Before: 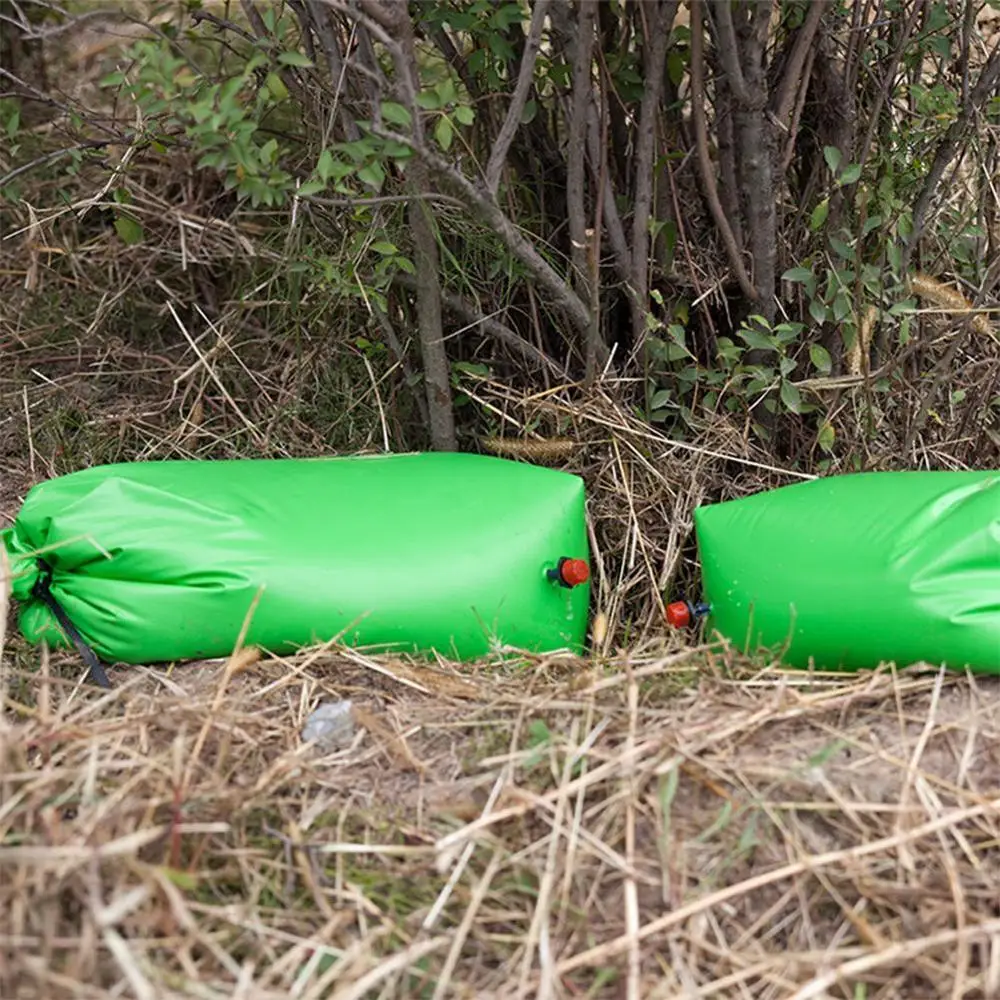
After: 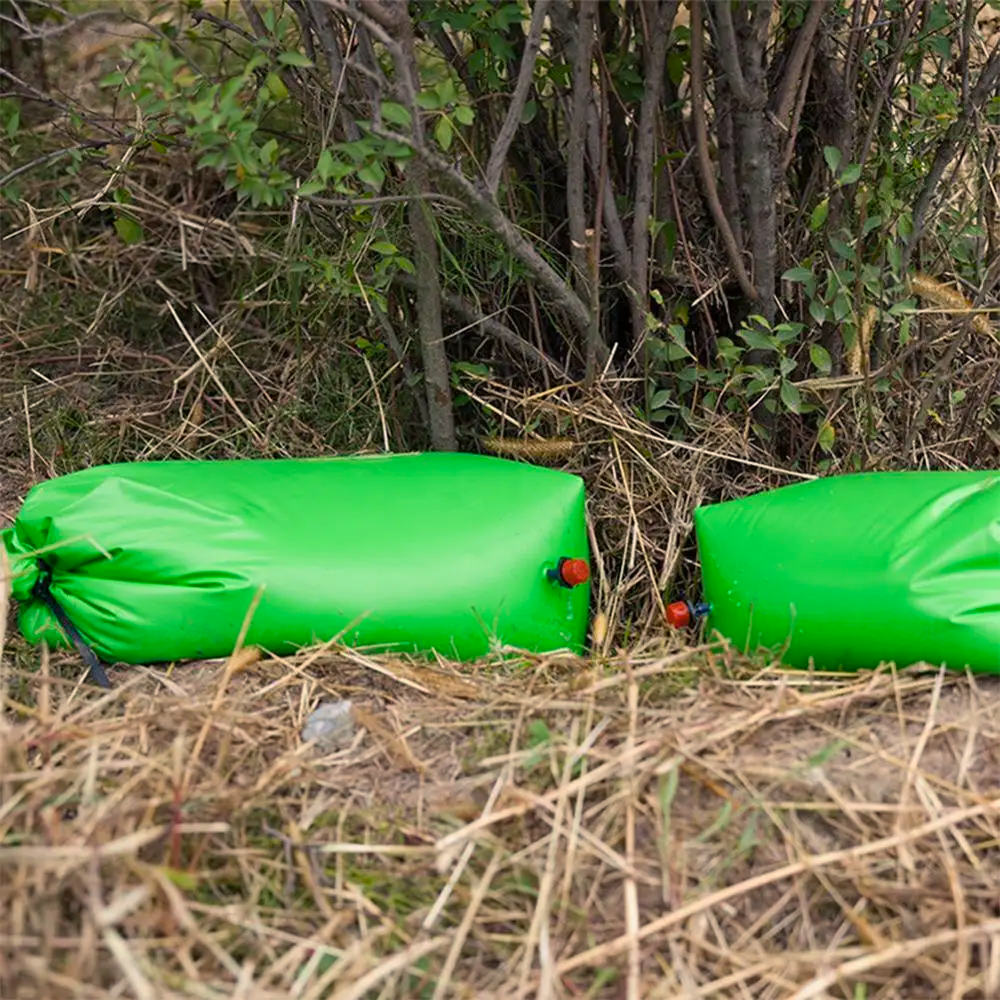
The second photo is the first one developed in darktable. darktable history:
exposure: exposure -0.145 EV, compensate highlight preservation false
color balance rgb: power › chroma 0.497%, power › hue 215.15°, highlights gain › chroma 3.032%, highlights gain › hue 75.68°, perceptual saturation grading › global saturation 0.487%, global vibrance 40.563%
